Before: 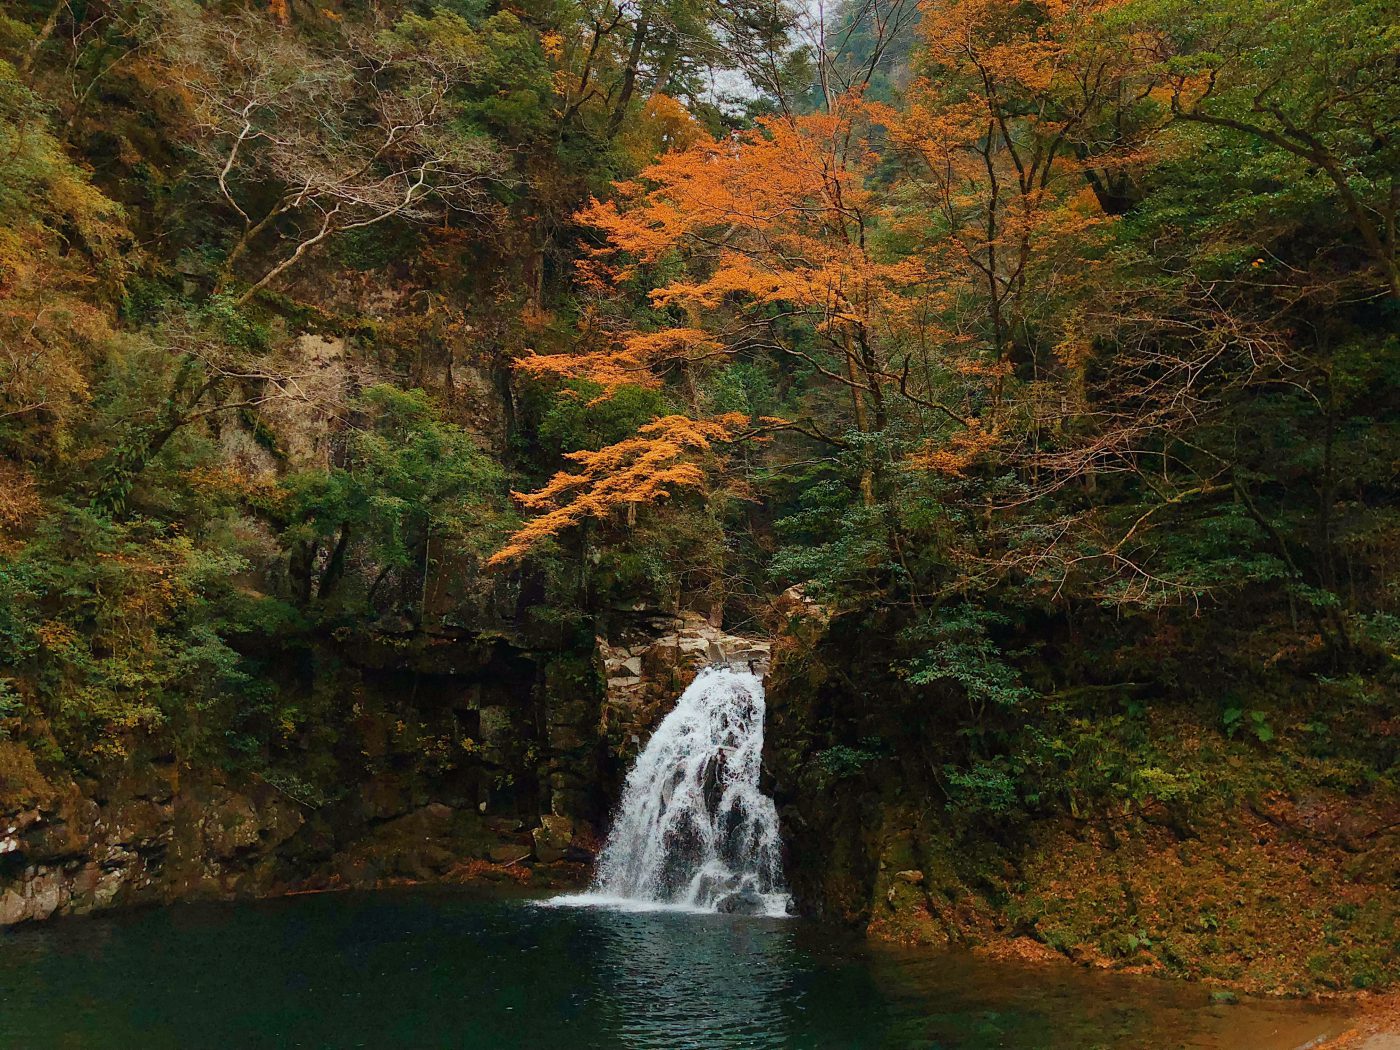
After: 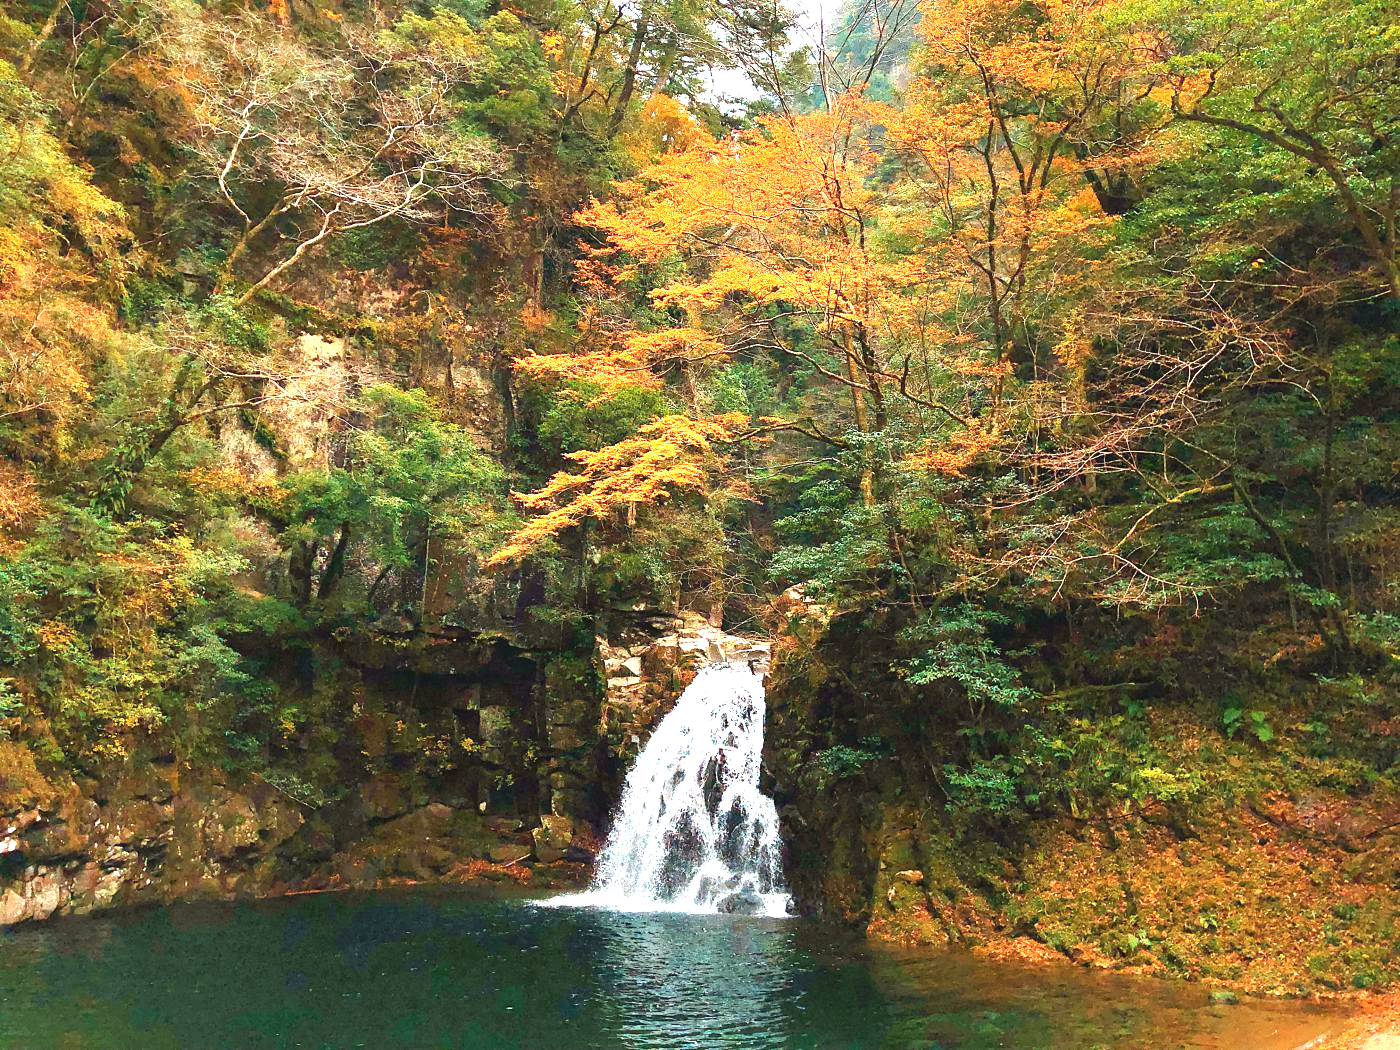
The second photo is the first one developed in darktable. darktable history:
exposure: black level correction 0, exposure 1.997 EV, compensate highlight preservation false
